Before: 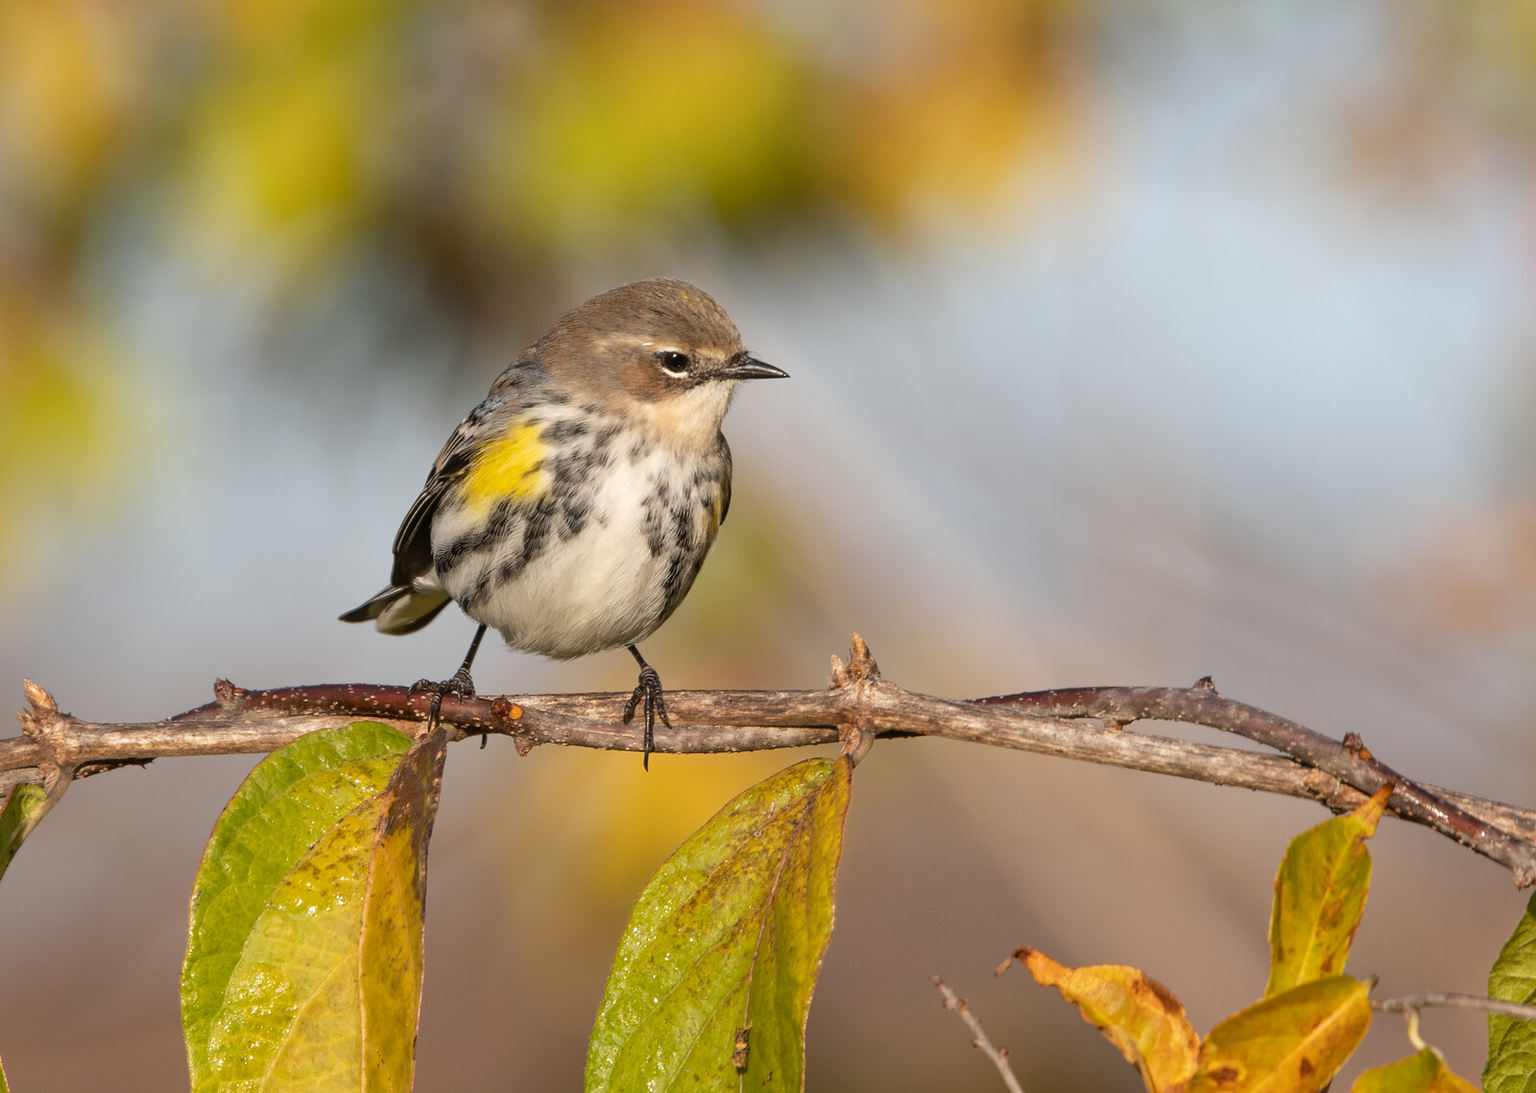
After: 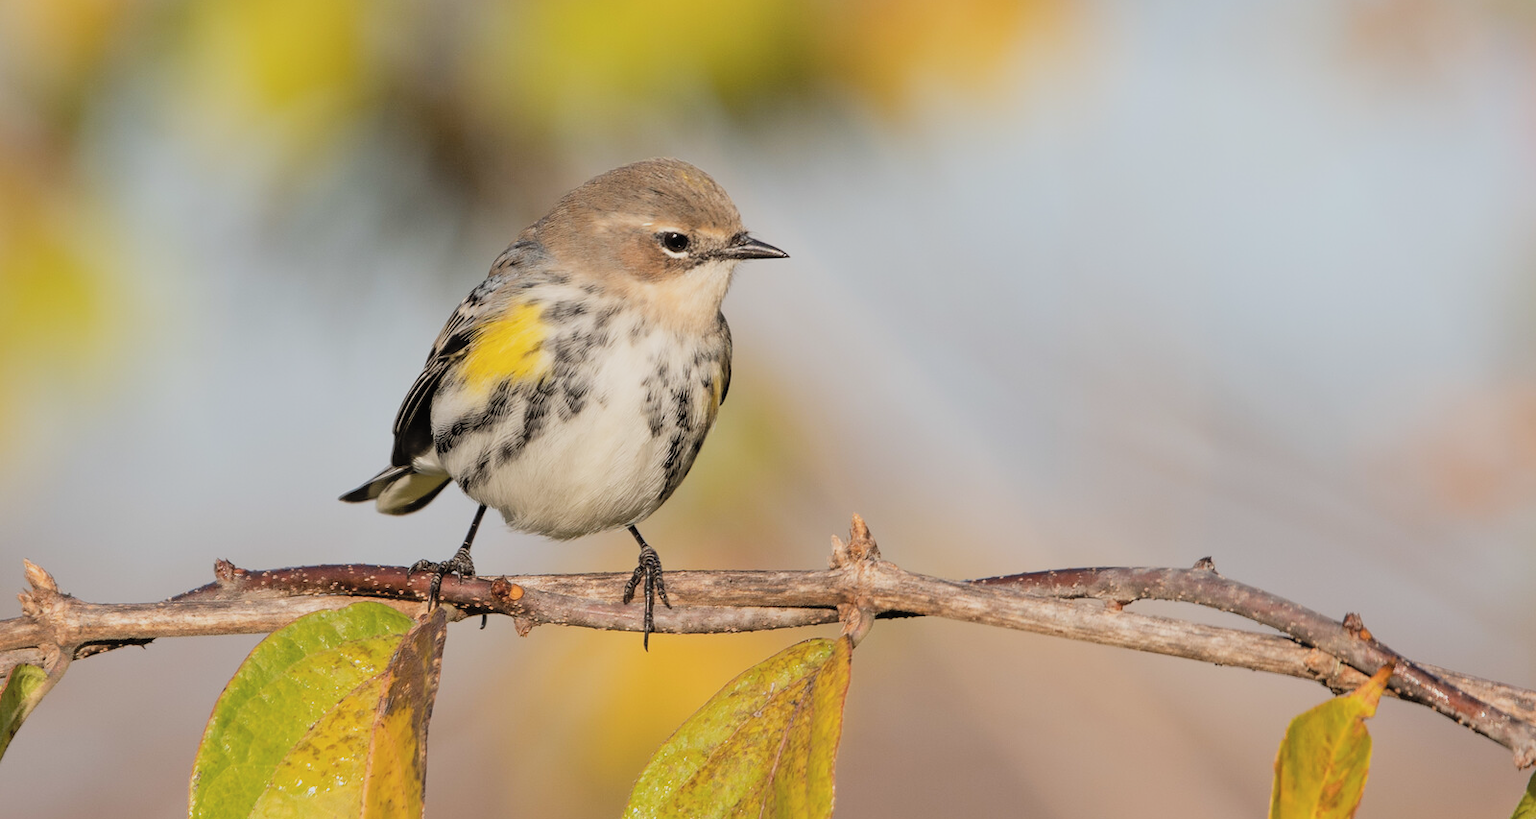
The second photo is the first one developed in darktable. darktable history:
filmic rgb: black relative exposure -7.65 EV, white relative exposure 4.56 EV, hardness 3.61
contrast brightness saturation: brightness 0.146
crop: top 11.057%, bottom 13.905%
